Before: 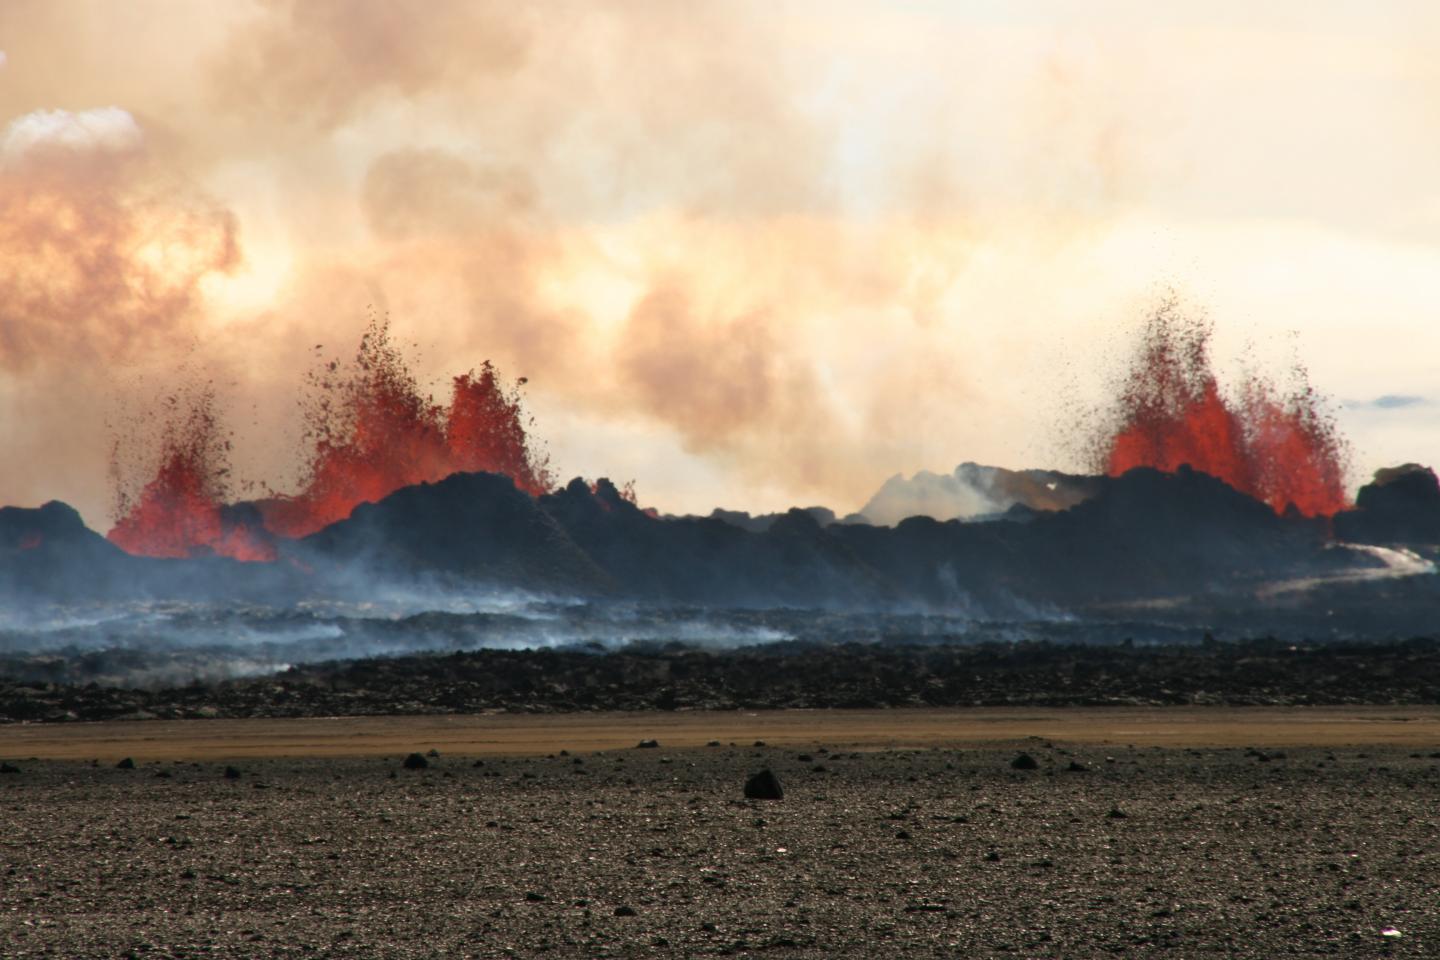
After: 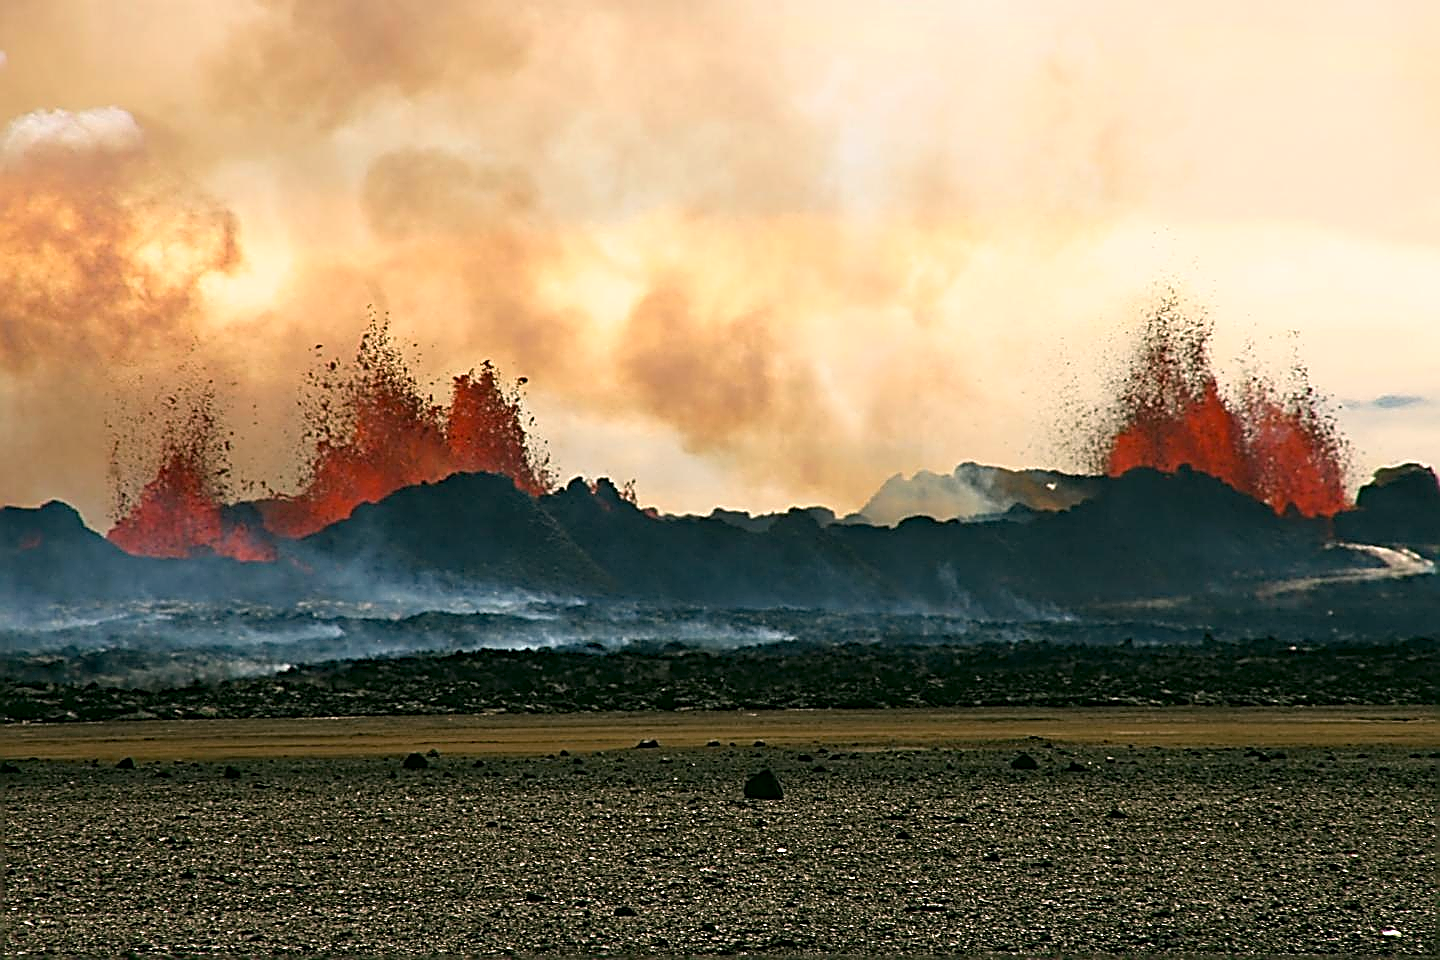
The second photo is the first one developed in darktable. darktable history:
color correction: highlights a* 3.95, highlights b* 4.94, shadows a* -7.79, shadows b* 4.93
sharpen: amount 1.99
color zones: curves: ch1 [(0, 0.525) (0.143, 0.556) (0.286, 0.52) (0.429, 0.5) (0.571, 0.5) (0.714, 0.5) (0.857, 0.503) (1, 0.525)]
haze removal: strength 0.295, distance 0.252, compatibility mode true, adaptive false
